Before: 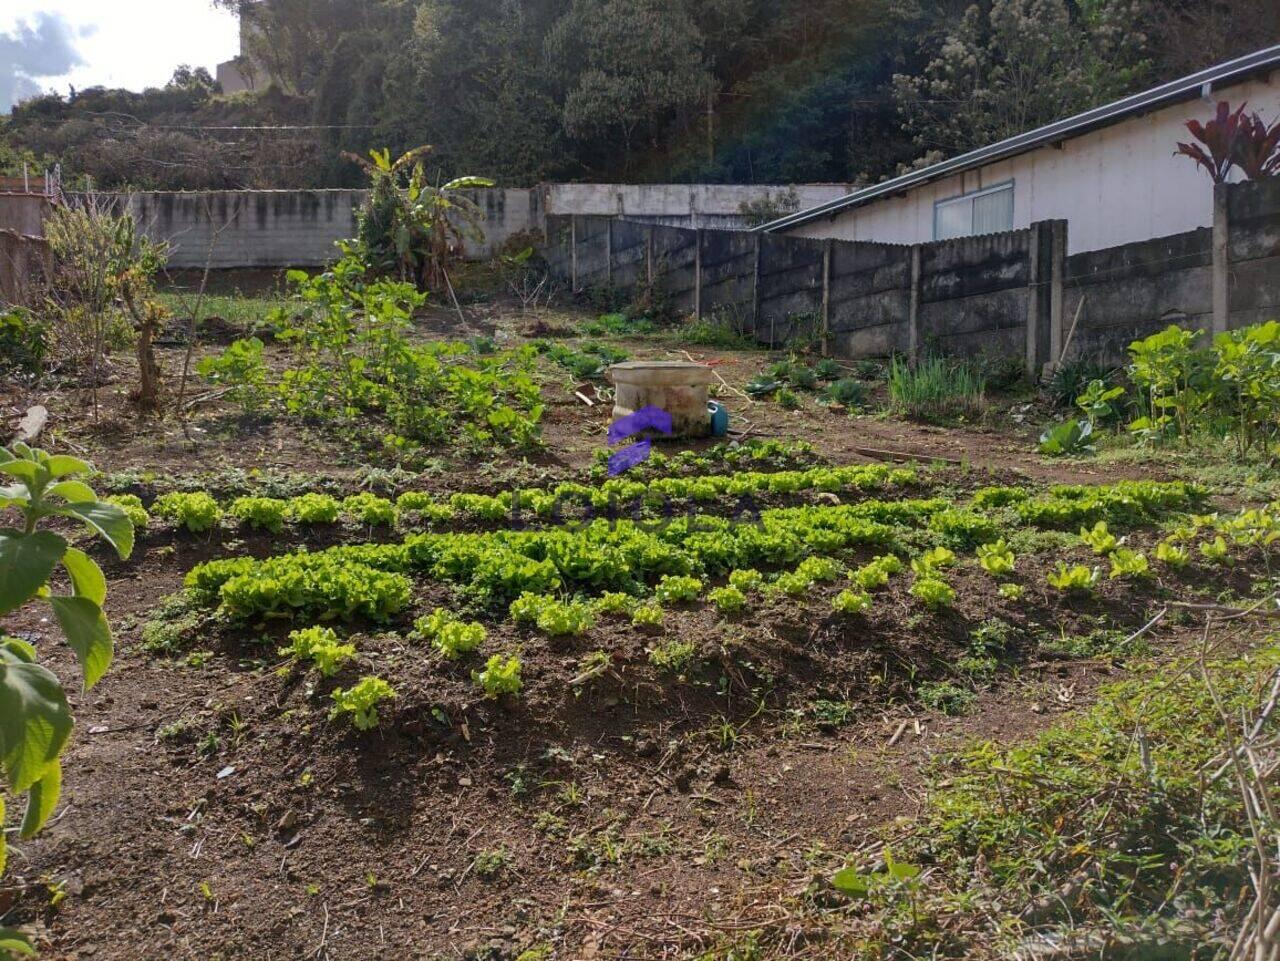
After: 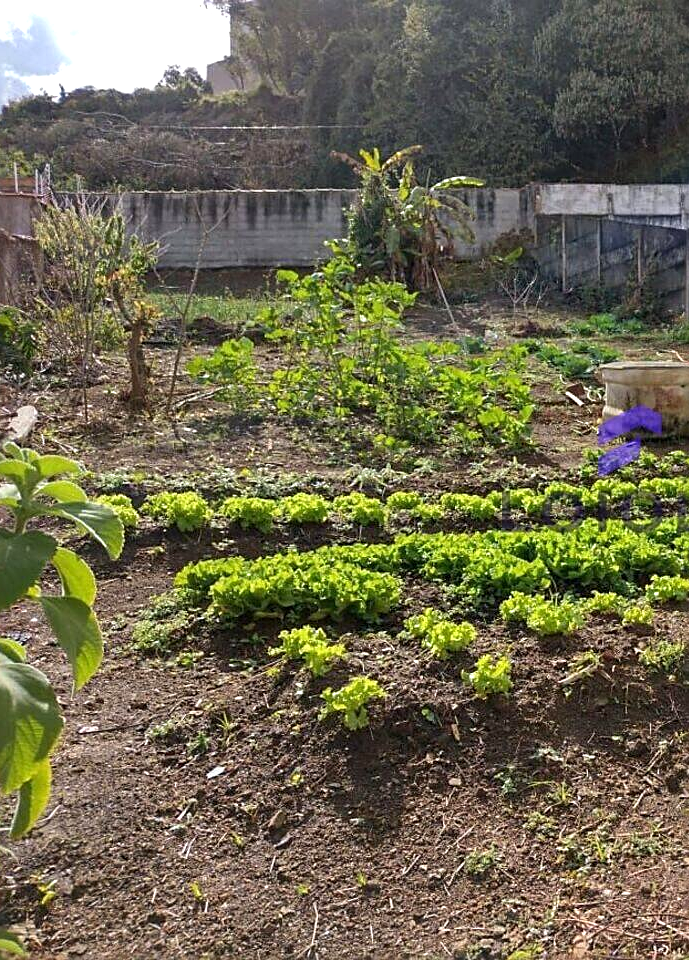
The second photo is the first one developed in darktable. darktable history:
exposure: black level correction 0, exposure 0.499 EV, compensate highlight preservation false
sharpen: on, module defaults
crop: left 0.854%, right 45.283%, bottom 0.089%
